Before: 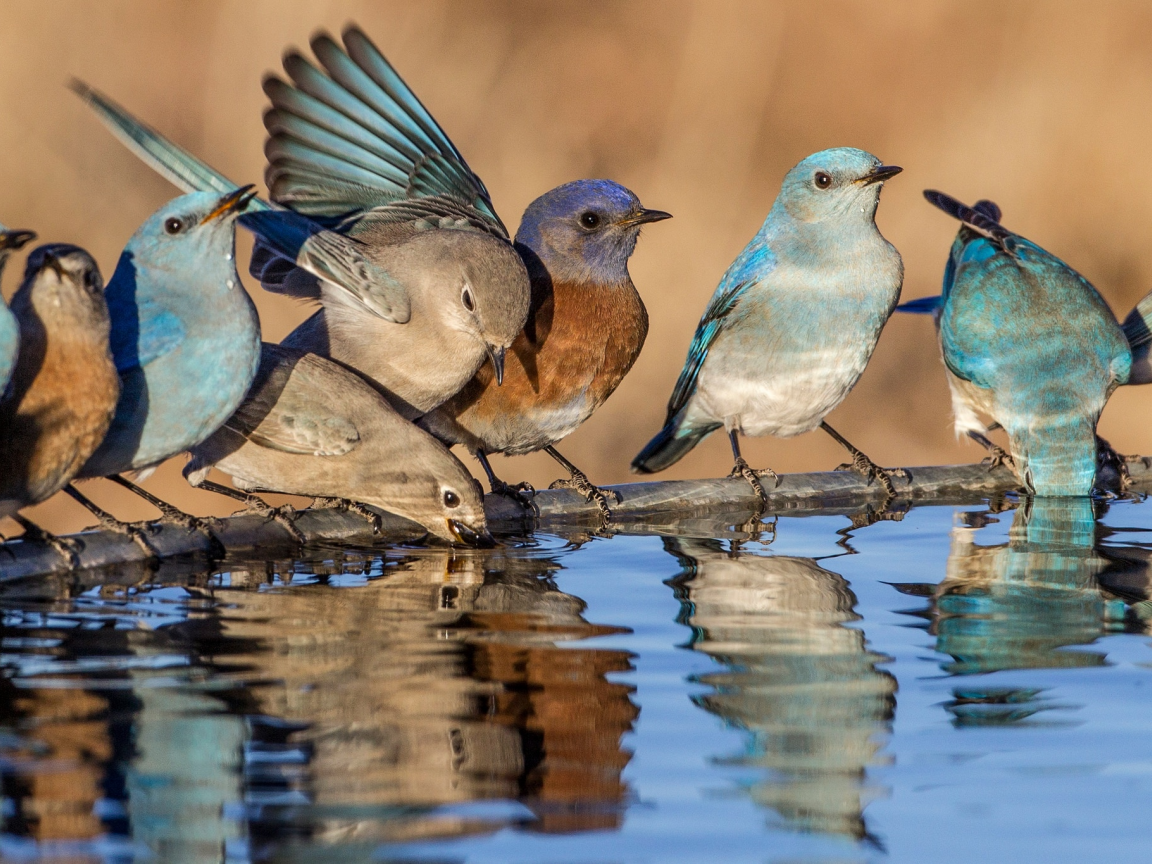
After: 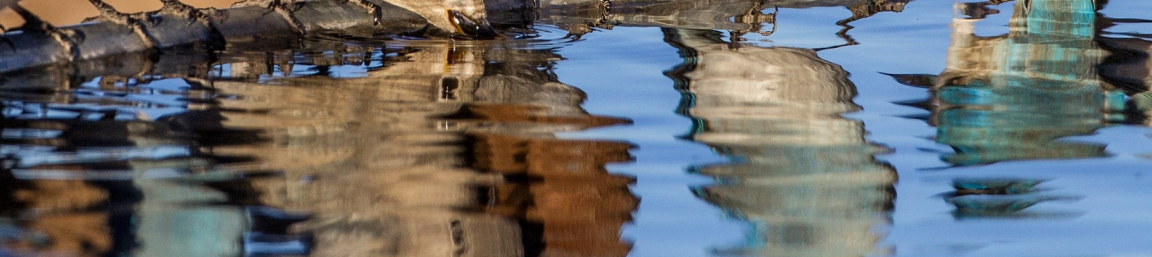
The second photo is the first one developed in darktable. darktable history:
crop and rotate: top 58.984%, bottom 11.21%
